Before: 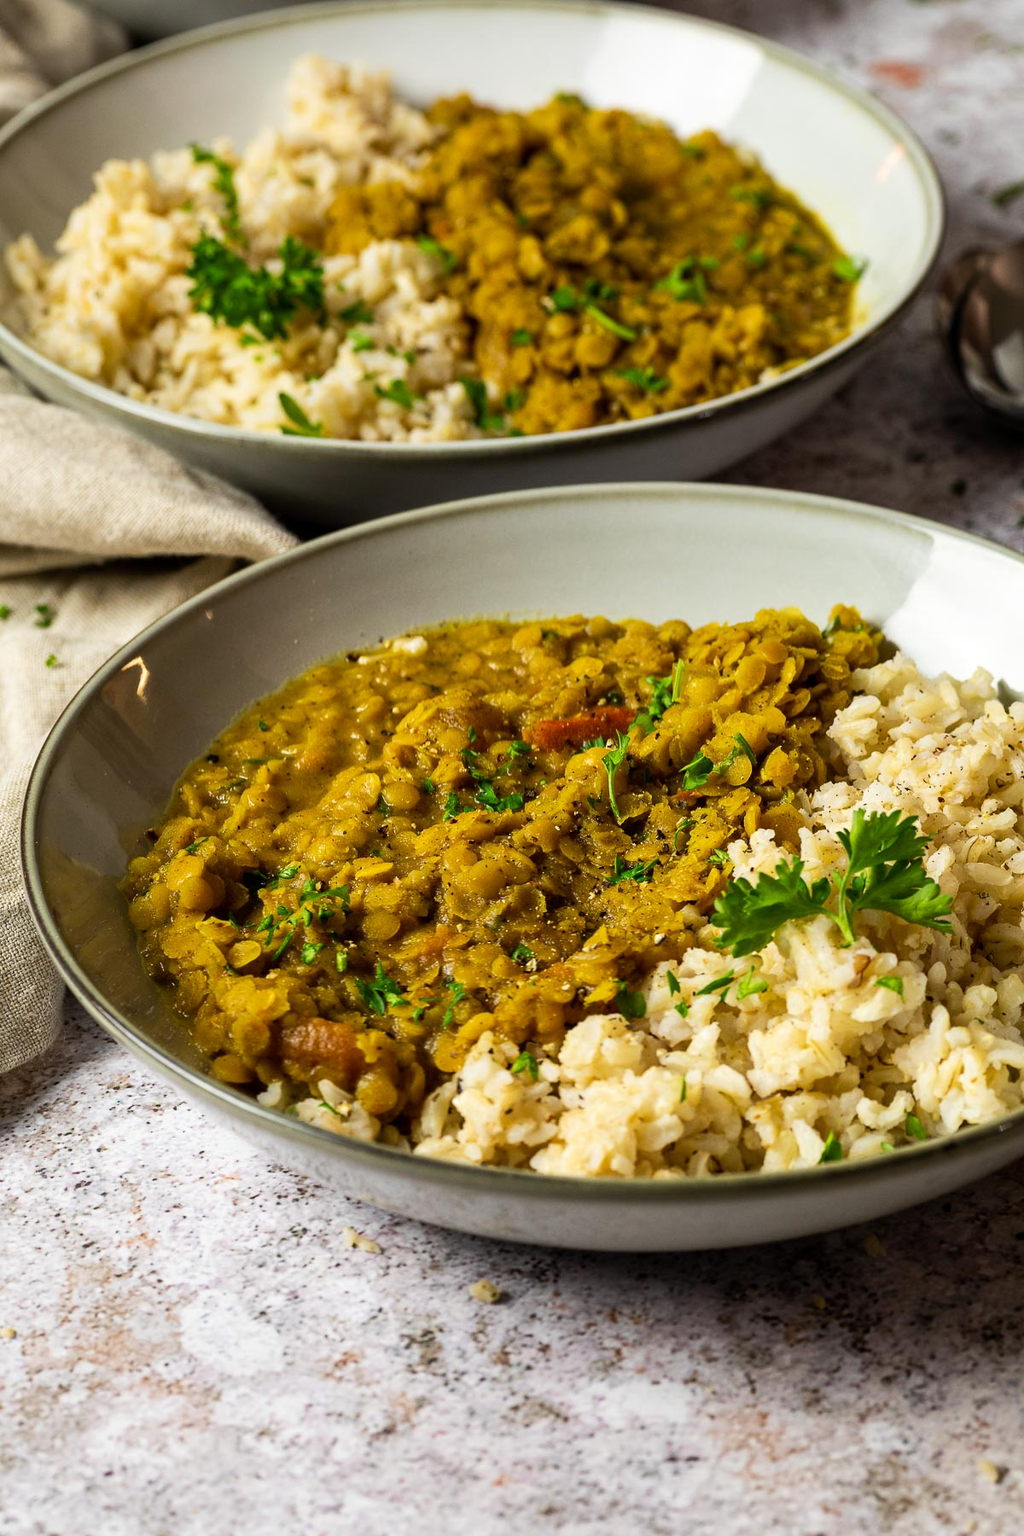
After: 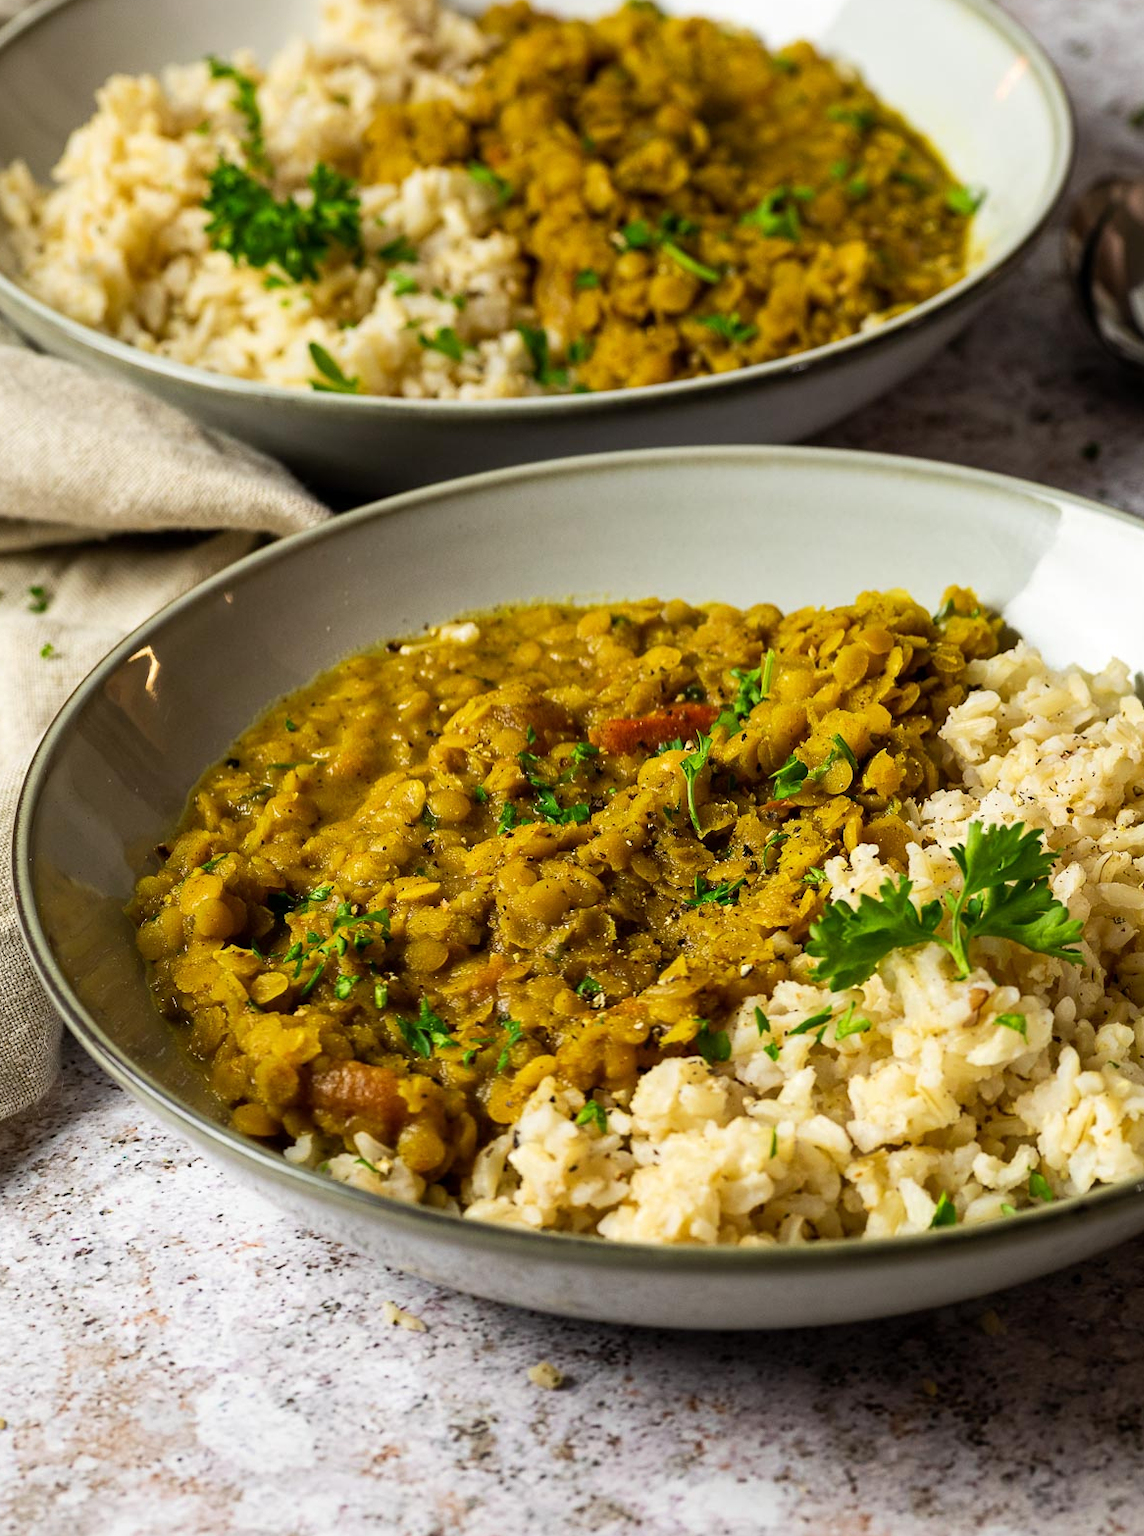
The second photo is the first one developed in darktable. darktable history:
crop: left 1.07%, top 6.19%, right 1.604%, bottom 6.808%
exposure: compensate highlight preservation false
